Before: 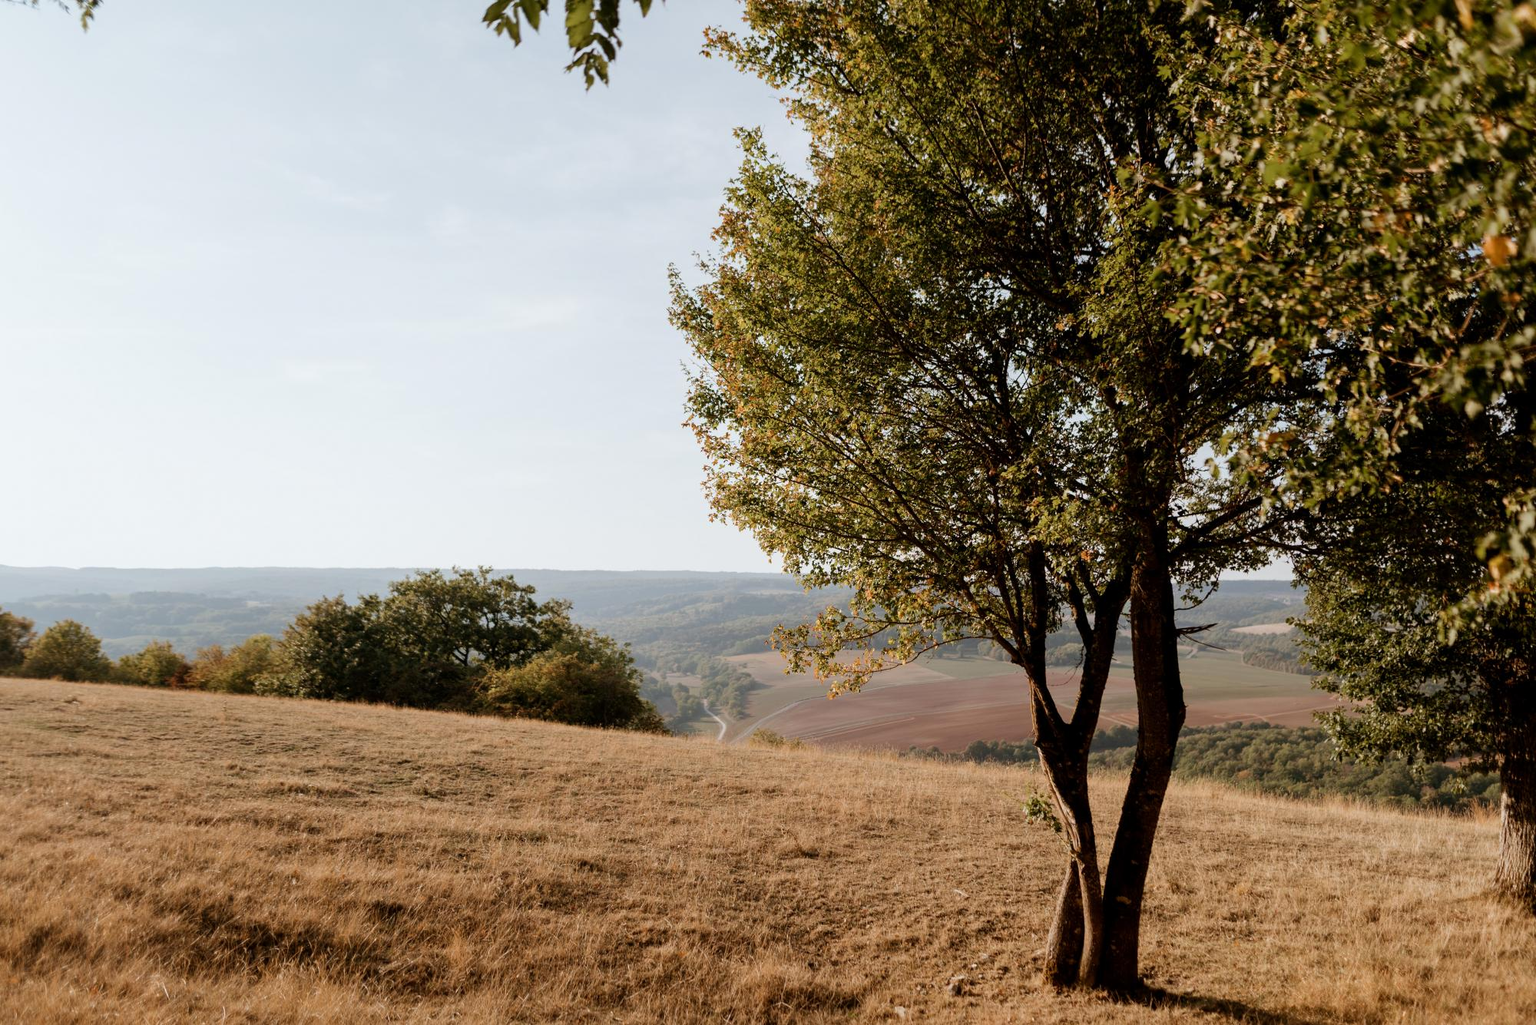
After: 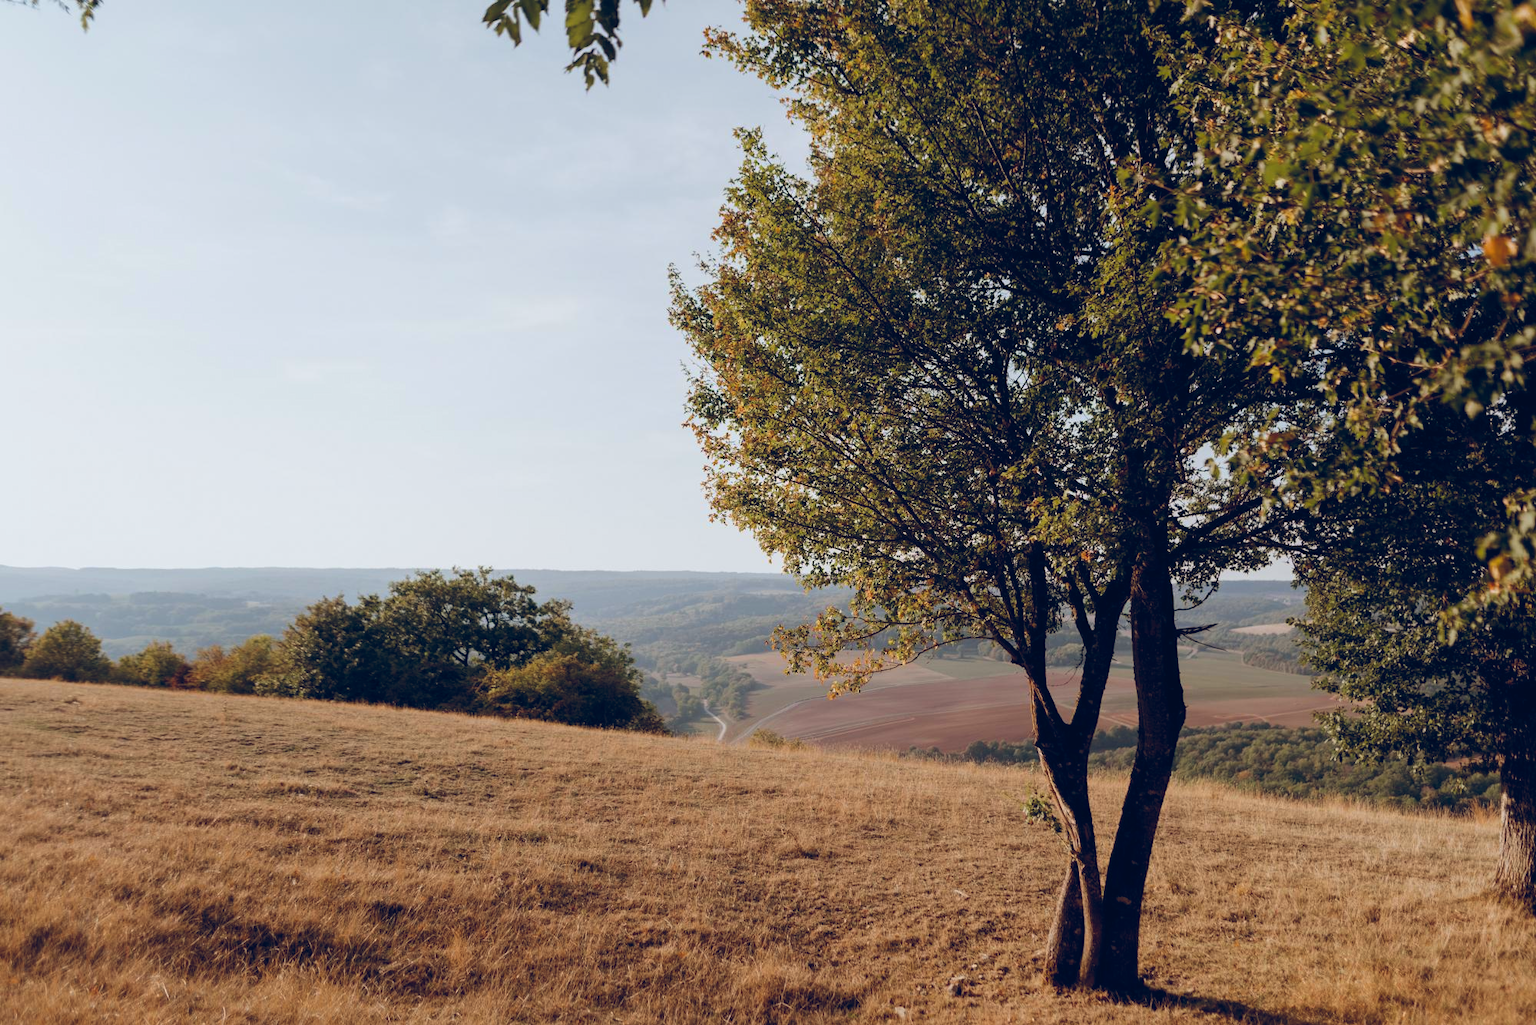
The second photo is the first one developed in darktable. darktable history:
exposure: exposure -0.158 EV, compensate highlight preservation false
color balance rgb: global offset › luminance 0.404%, global offset › chroma 0.212%, global offset › hue 254.47°, perceptual saturation grading › global saturation 19.62%
